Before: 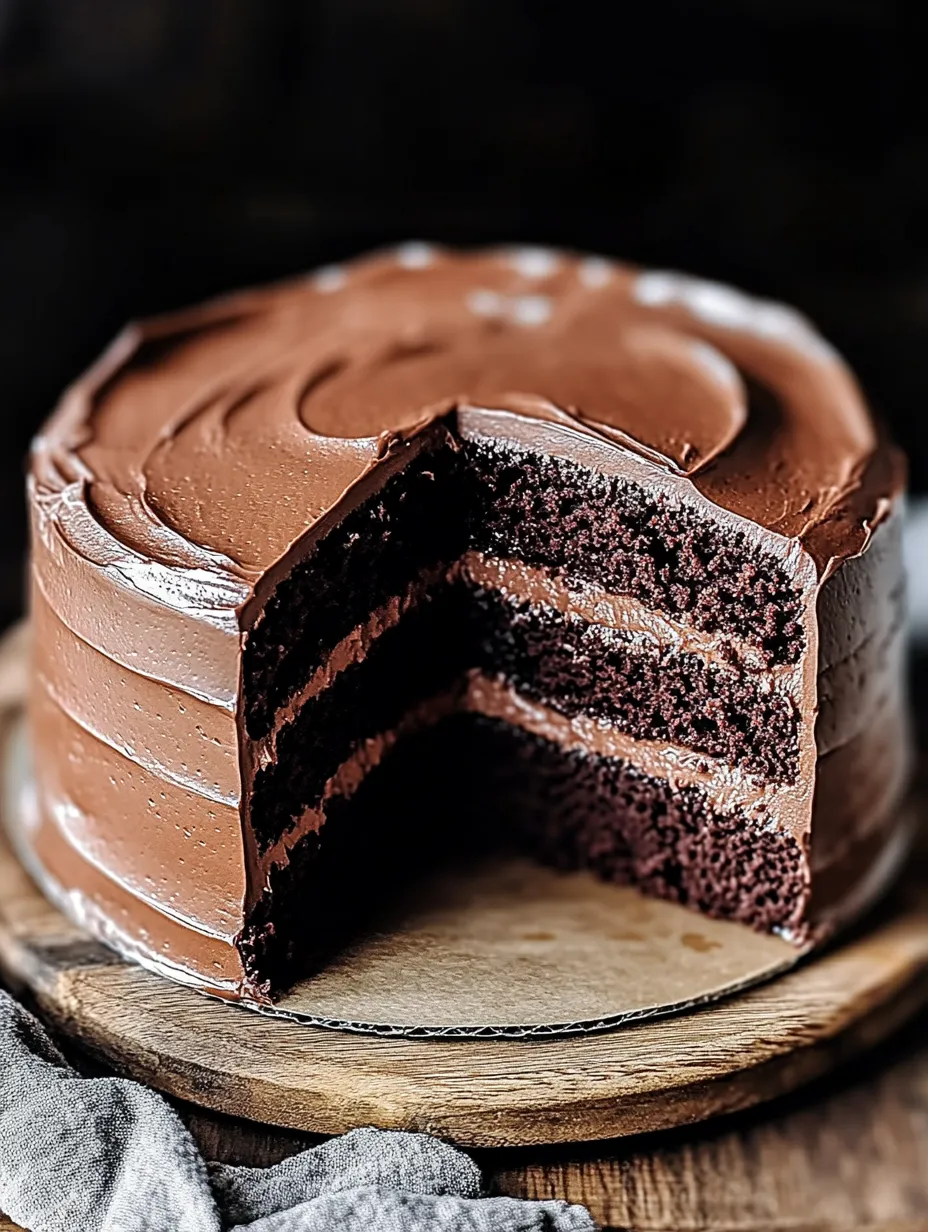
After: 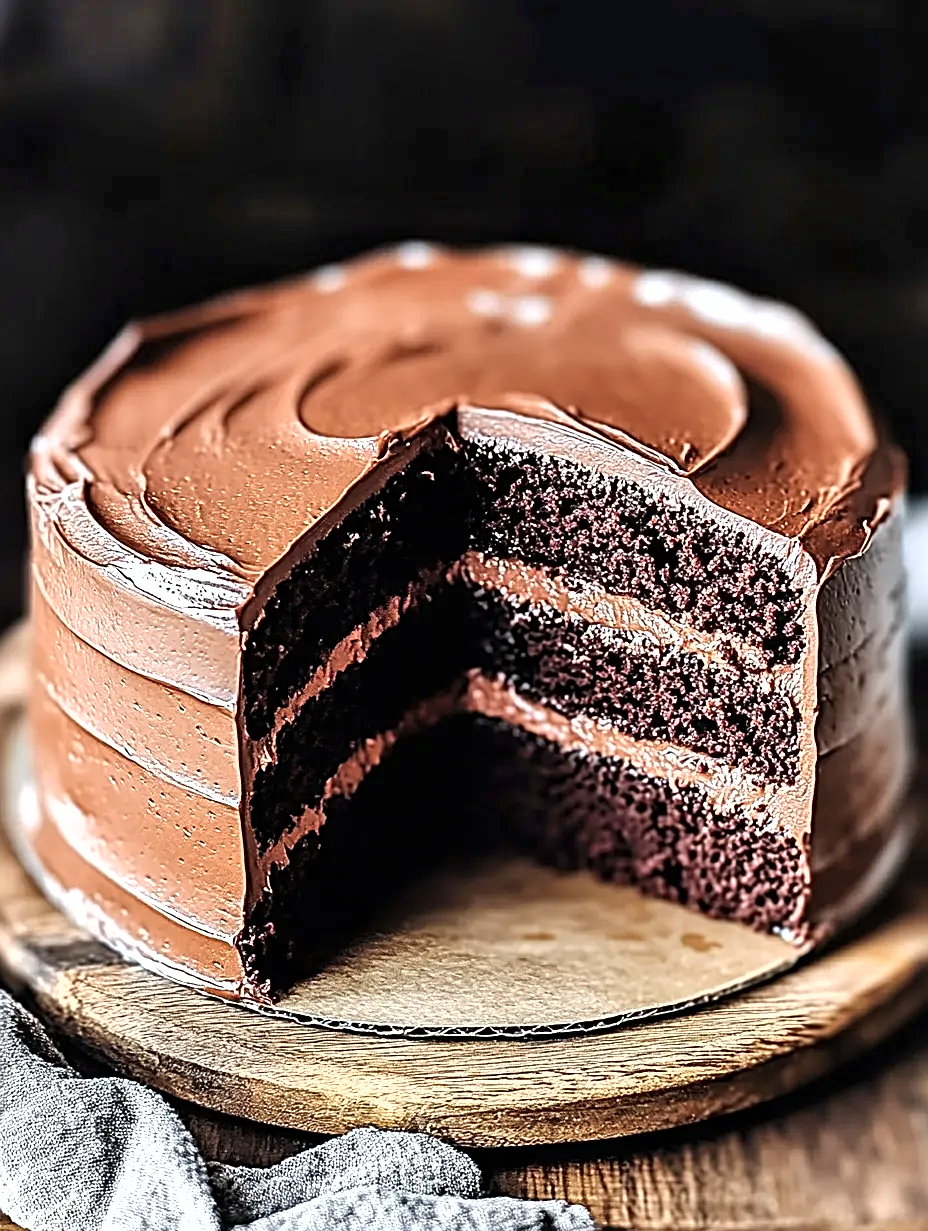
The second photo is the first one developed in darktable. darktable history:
crop: bottom 0.071%
sharpen: radius 2.767
exposure: black level correction 0, exposure 0.7 EV, compensate exposure bias true, compensate highlight preservation false
shadows and highlights: low approximation 0.01, soften with gaussian
